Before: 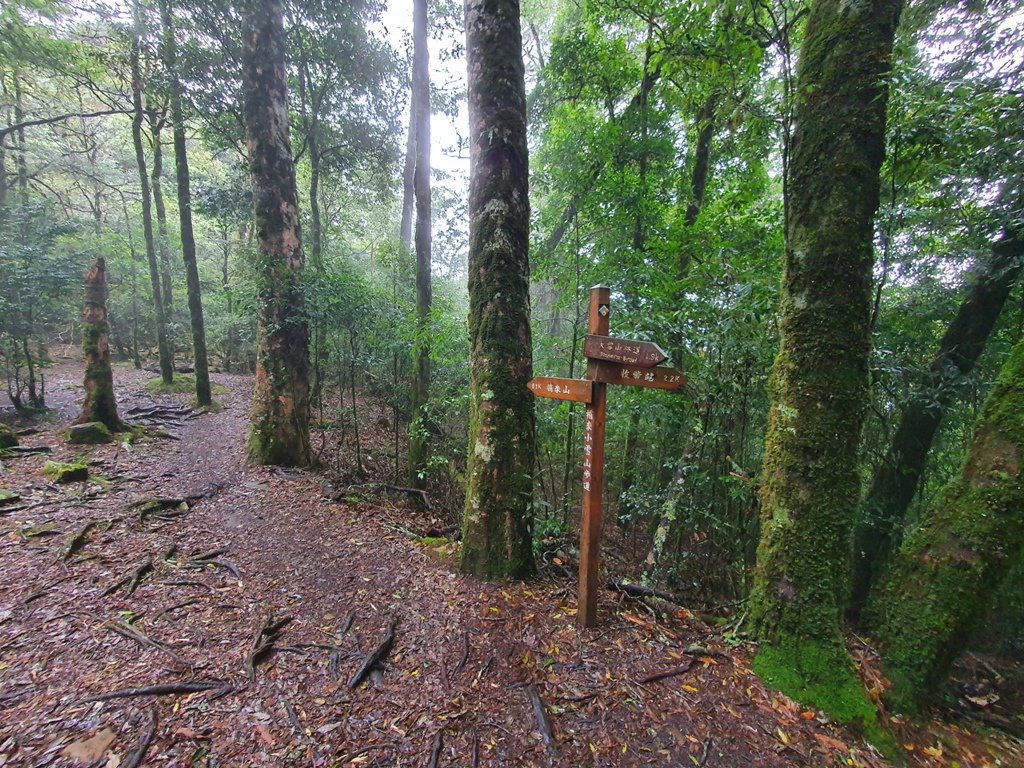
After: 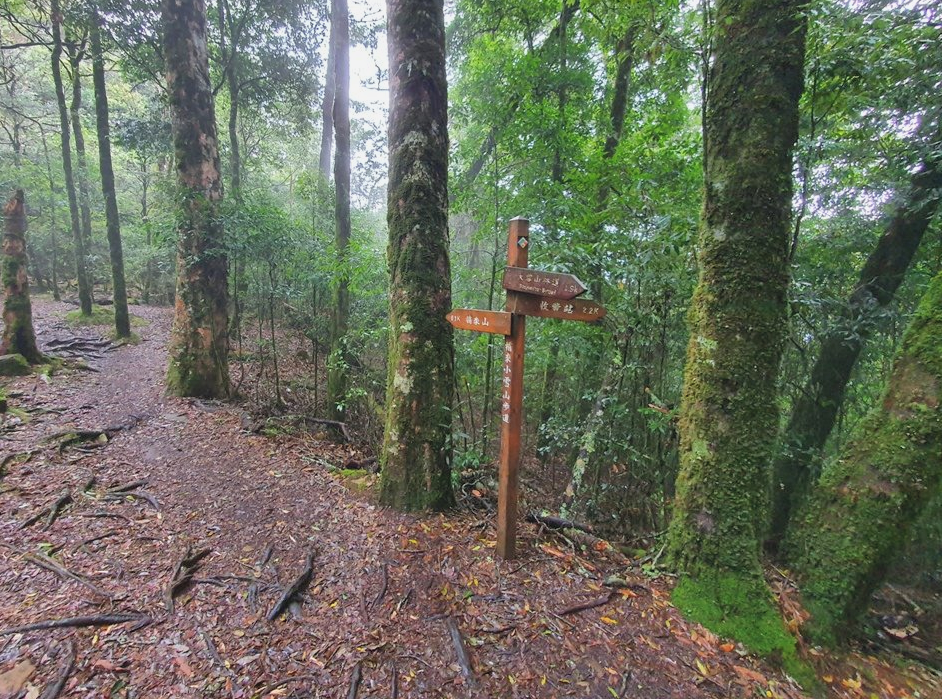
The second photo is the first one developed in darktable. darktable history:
shadows and highlights: white point adjustment -3.77, highlights -63.79, soften with gaussian
crop and rotate: left 7.913%, top 8.924%
contrast brightness saturation: brightness 0.139
